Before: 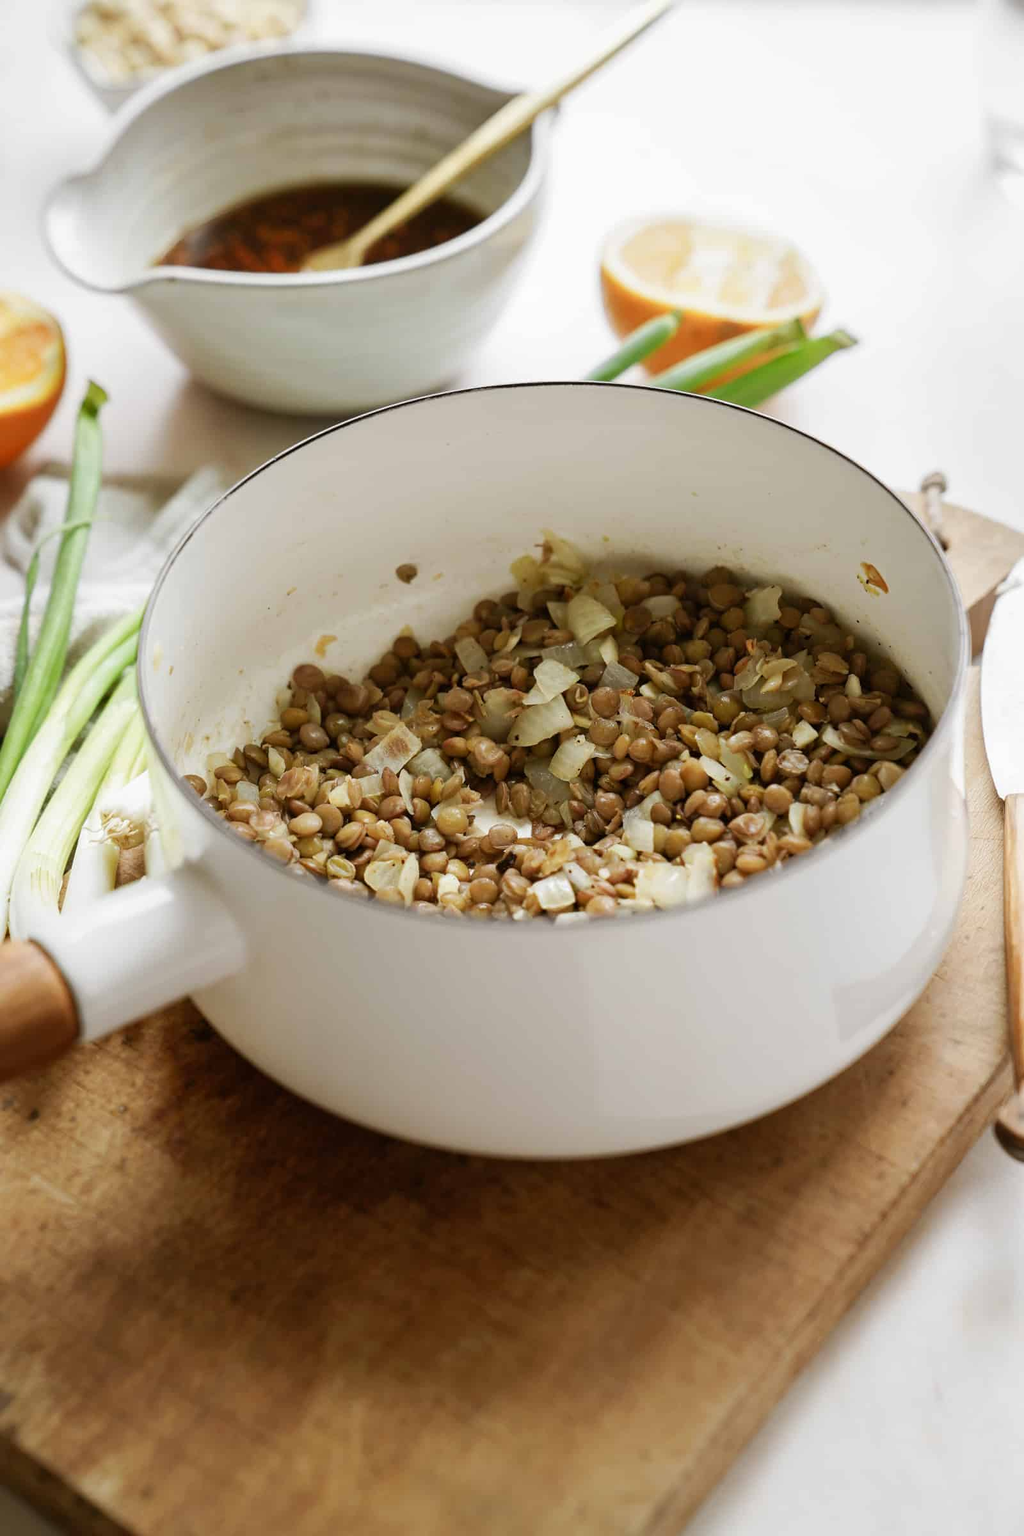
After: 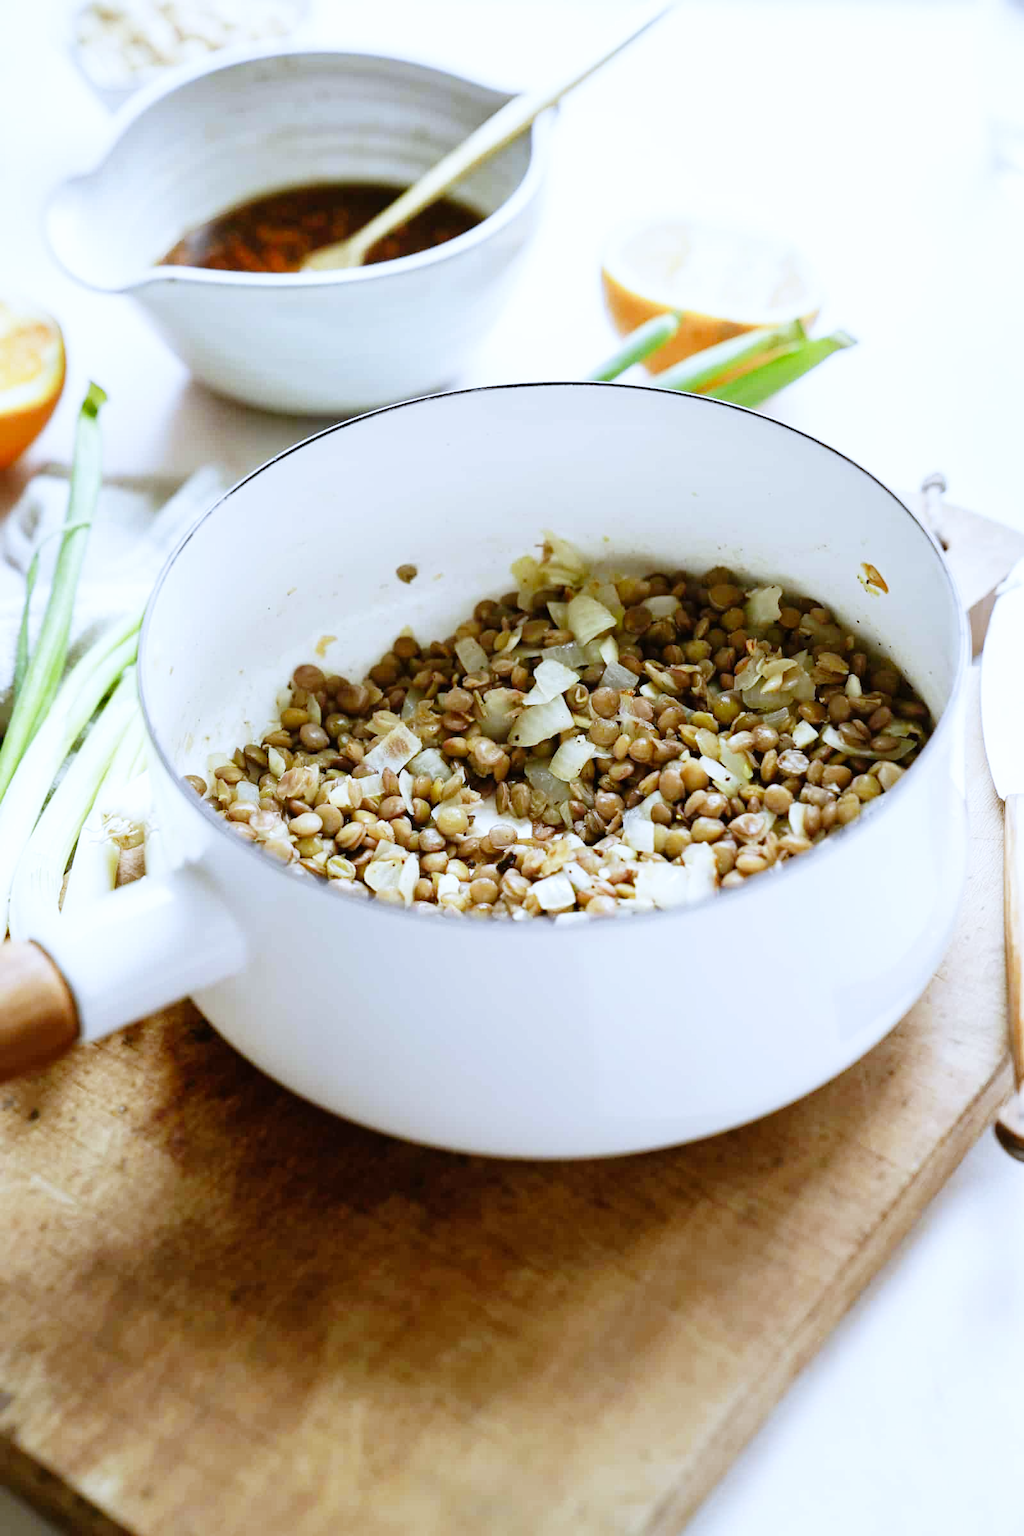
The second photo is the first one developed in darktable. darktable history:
white balance: red 0.871, blue 1.249
base curve: curves: ch0 [(0, 0) (0.008, 0.007) (0.022, 0.029) (0.048, 0.089) (0.092, 0.197) (0.191, 0.399) (0.275, 0.534) (0.357, 0.65) (0.477, 0.78) (0.542, 0.833) (0.799, 0.973) (1, 1)], preserve colors none
